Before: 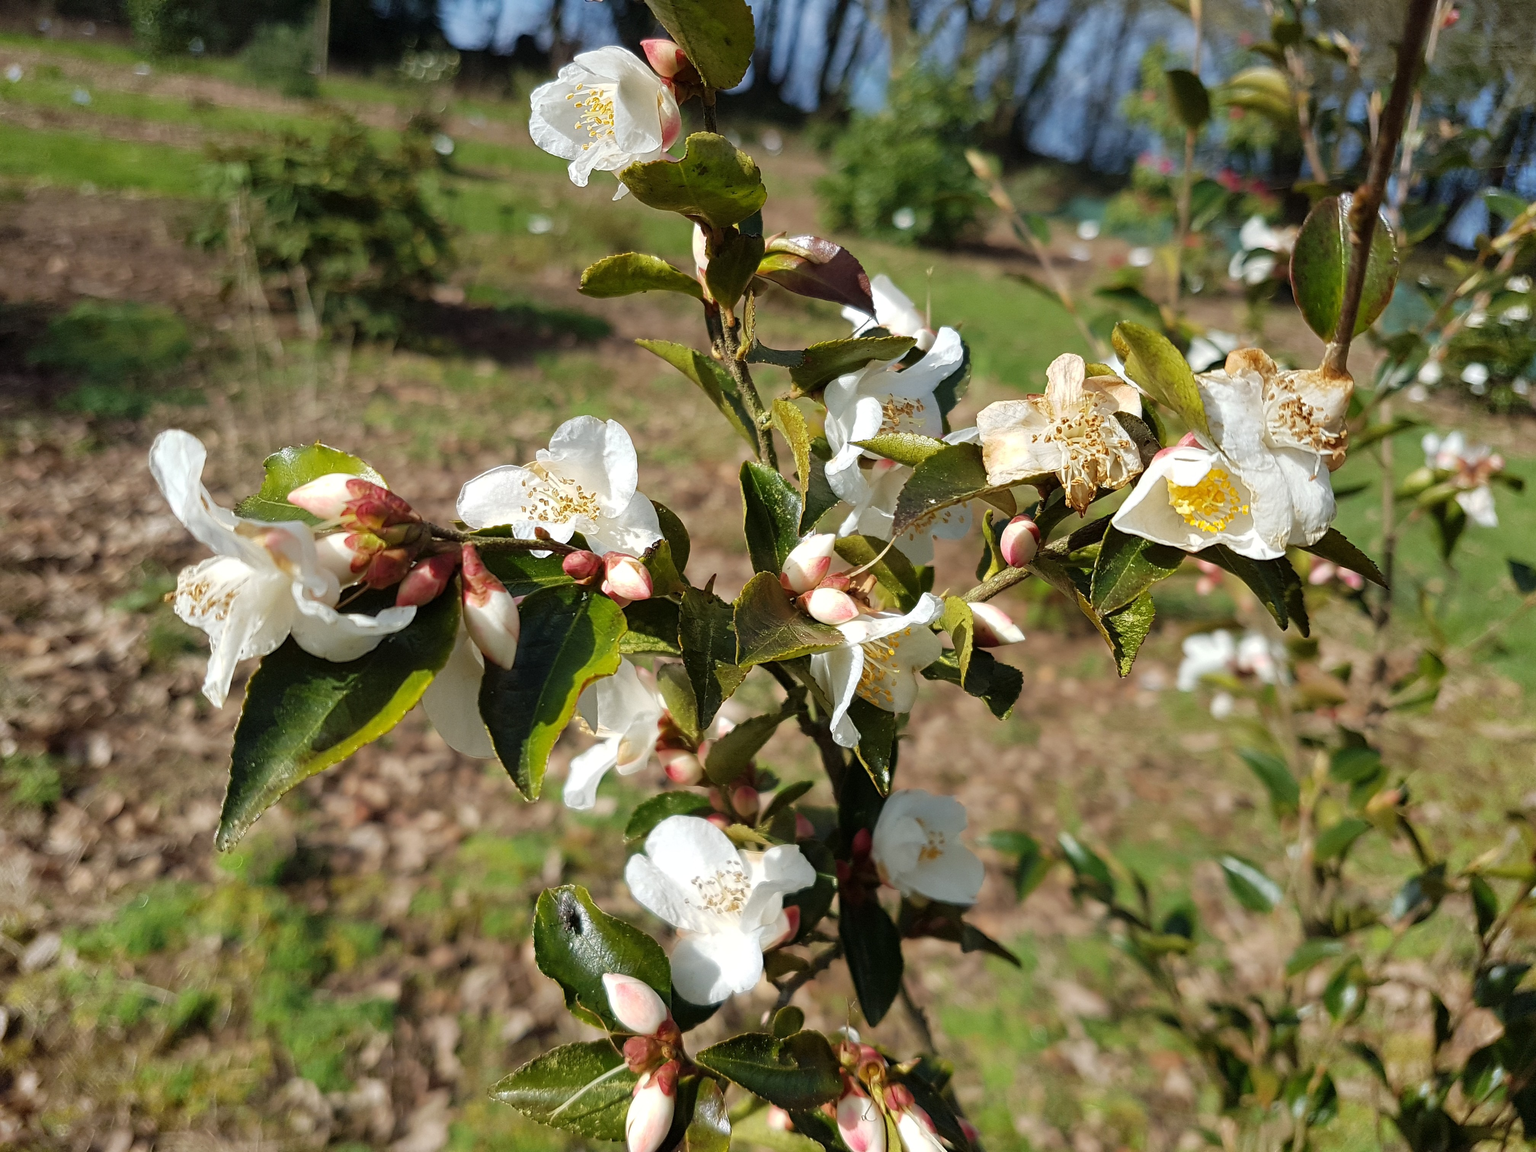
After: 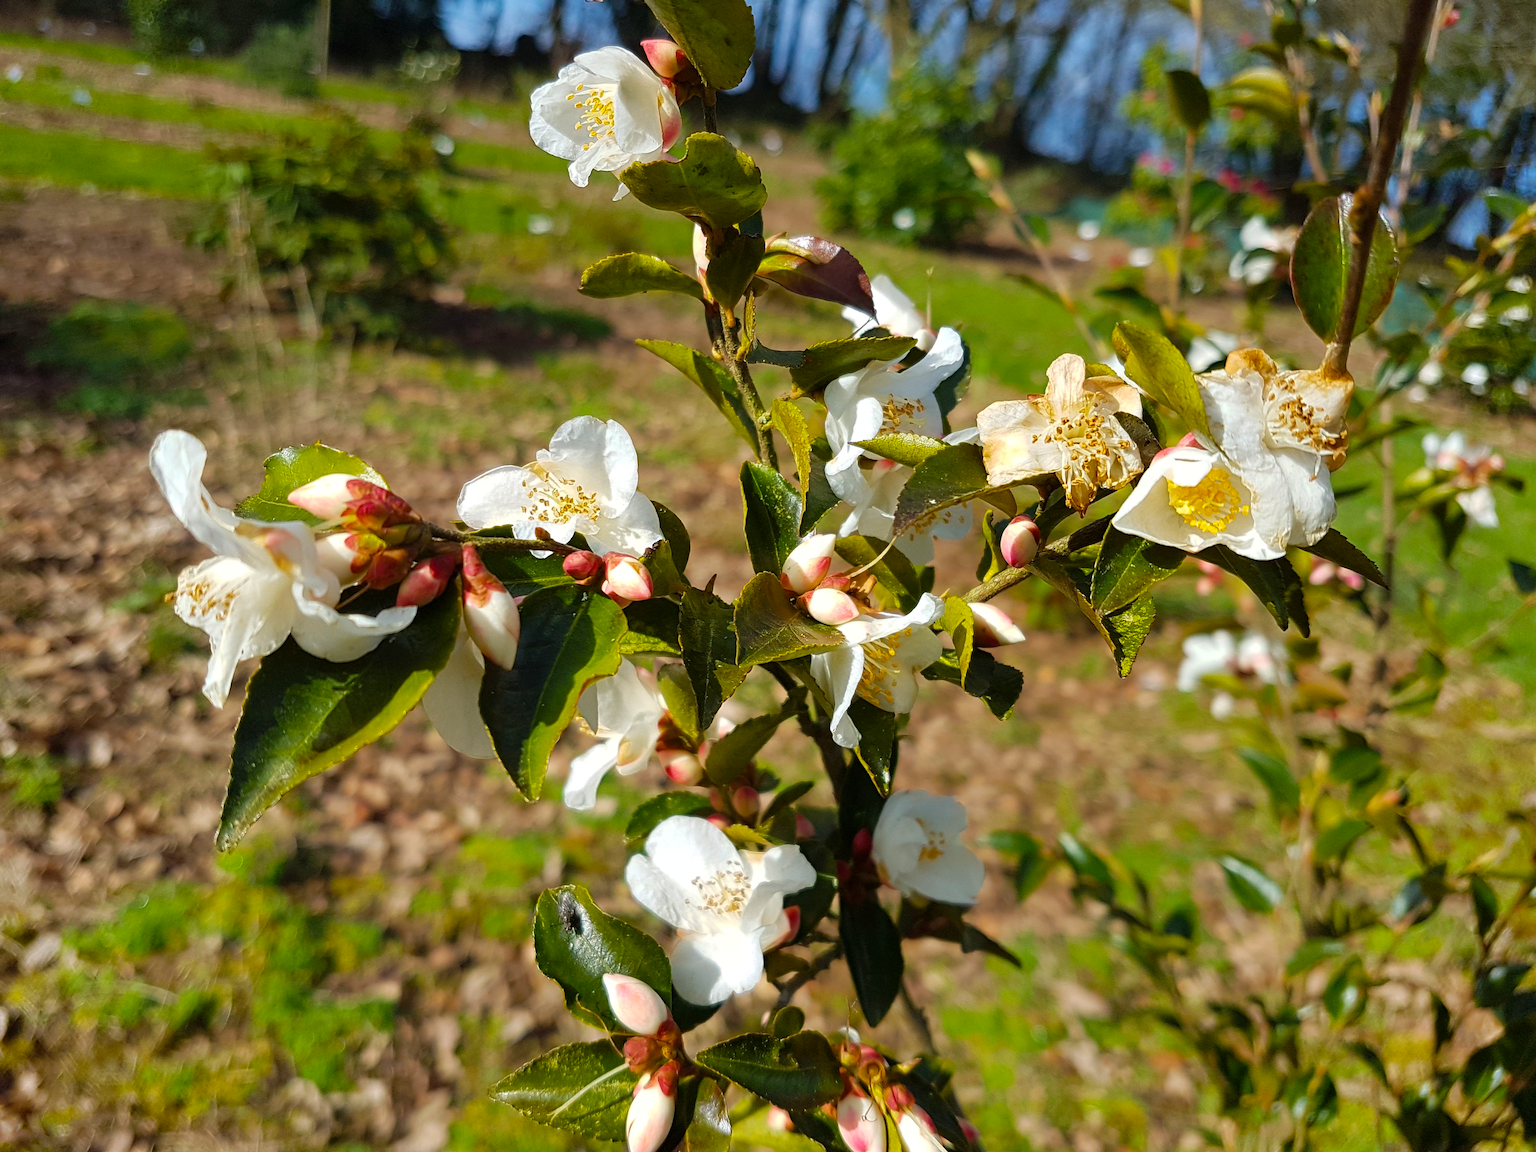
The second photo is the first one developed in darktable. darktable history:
exposure: compensate exposure bias true, compensate highlight preservation false
color balance rgb: linear chroma grading › shadows -8.342%, linear chroma grading › global chroma 9.674%, perceptual saturation grading › global saturation 25.511%, global vibrance 20%
